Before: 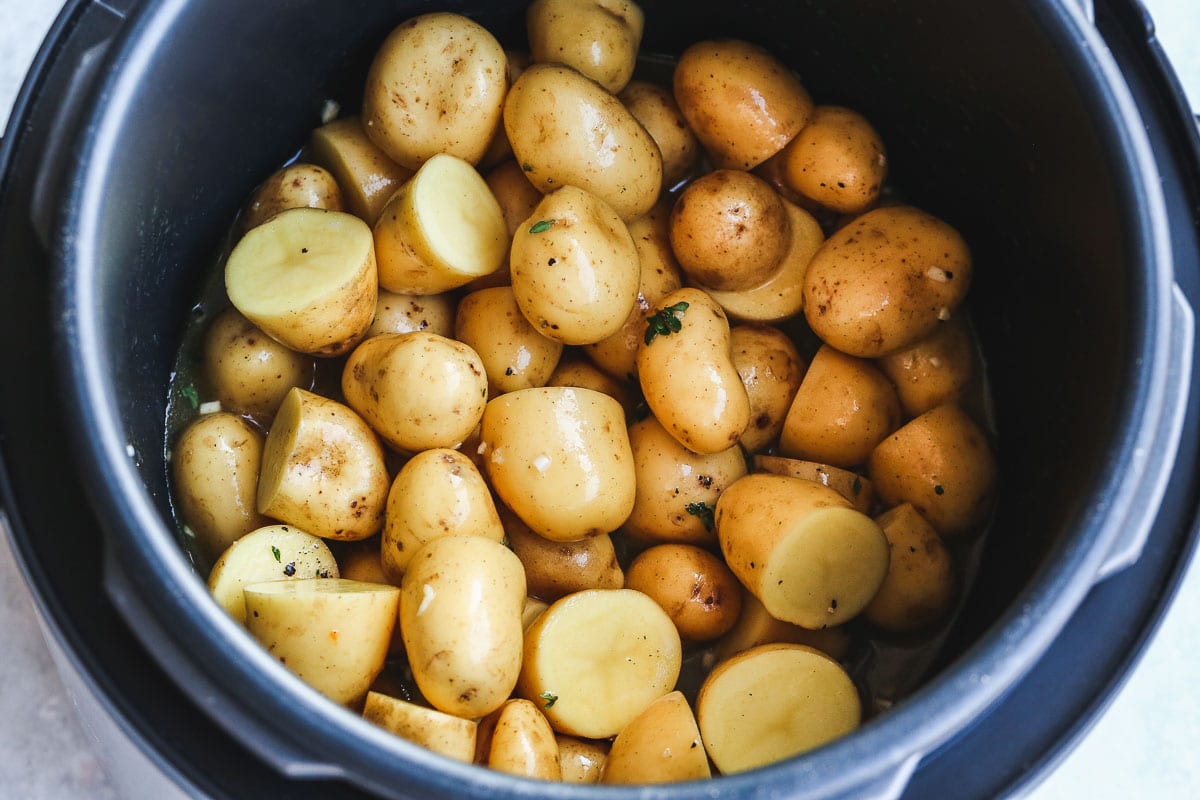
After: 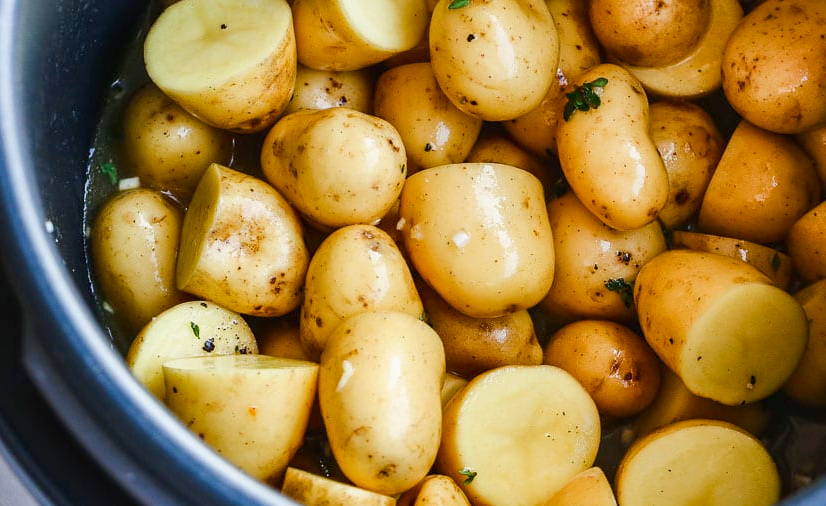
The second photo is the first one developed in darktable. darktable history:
crop: left 6.762%, top 28.029%, right 24.322%, bottom 8.669%
color balance rgb: global offset › luminance -0.287%, global offset › hue 262.67°, perceptual saturation grading › global saturation 20.515%, perceptual saturation grading › highlights -19.826%, perceptual saturation grading › shadows 29.952%
